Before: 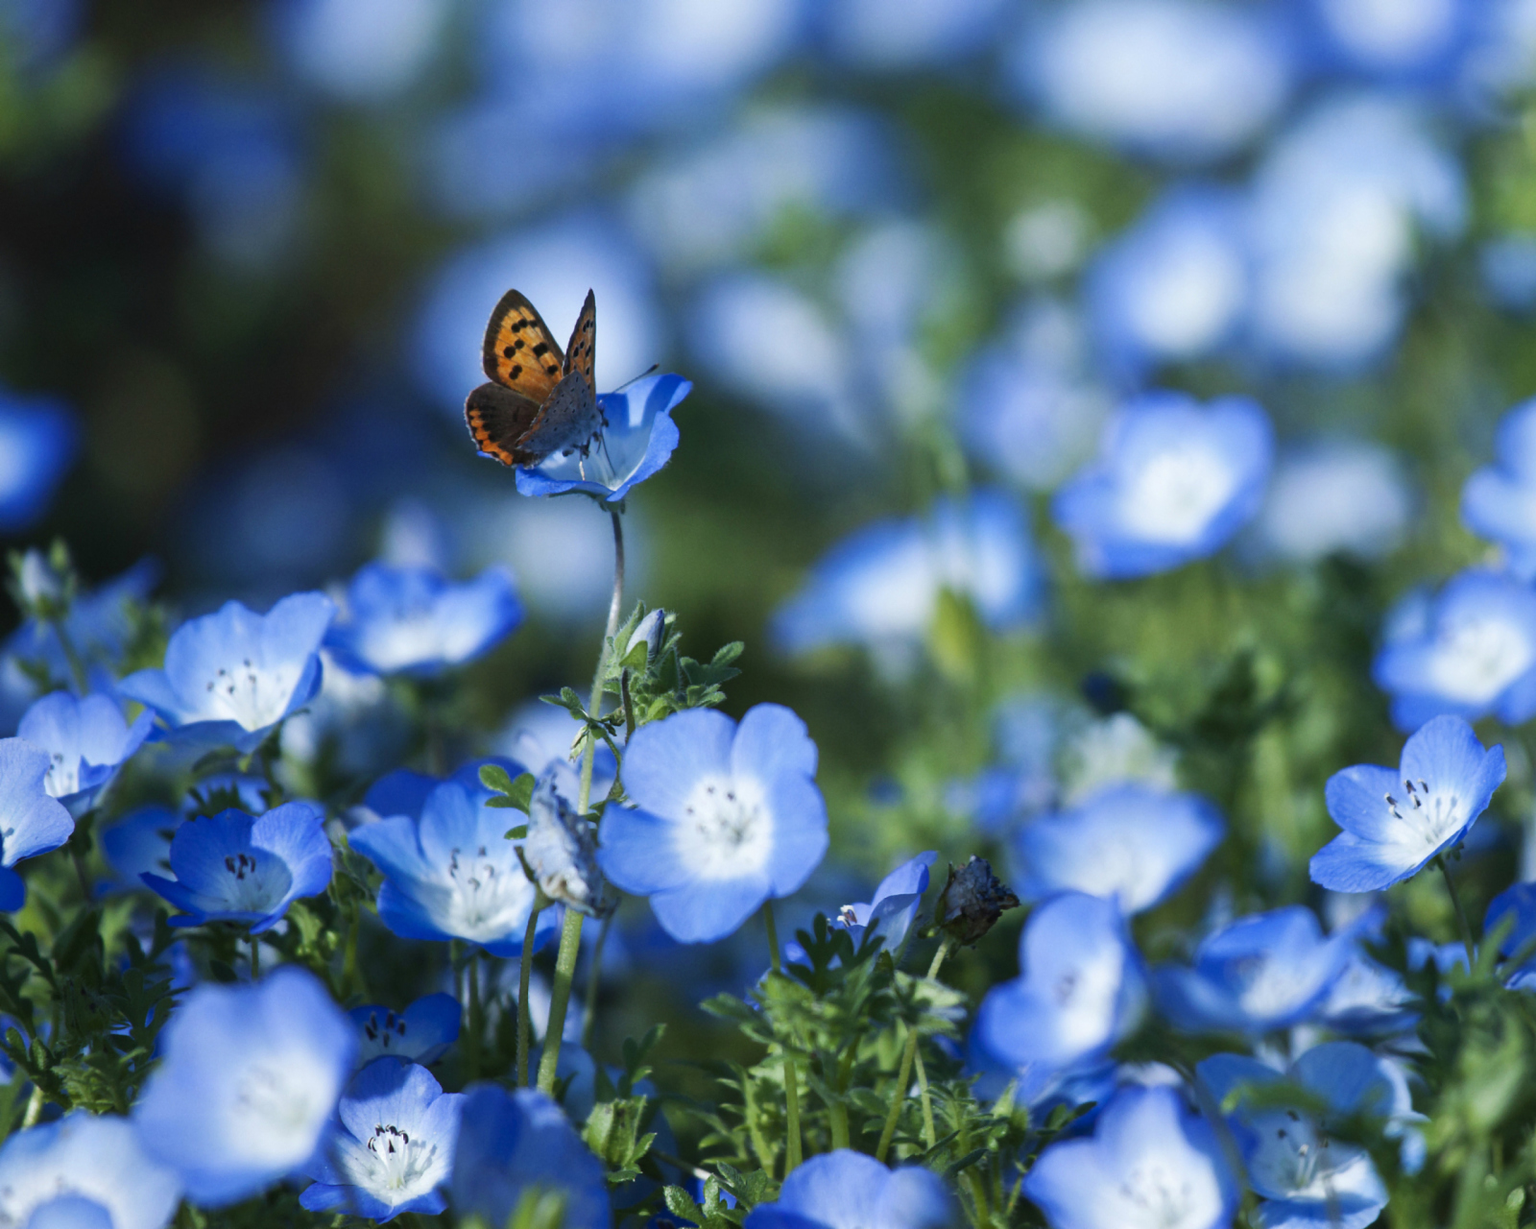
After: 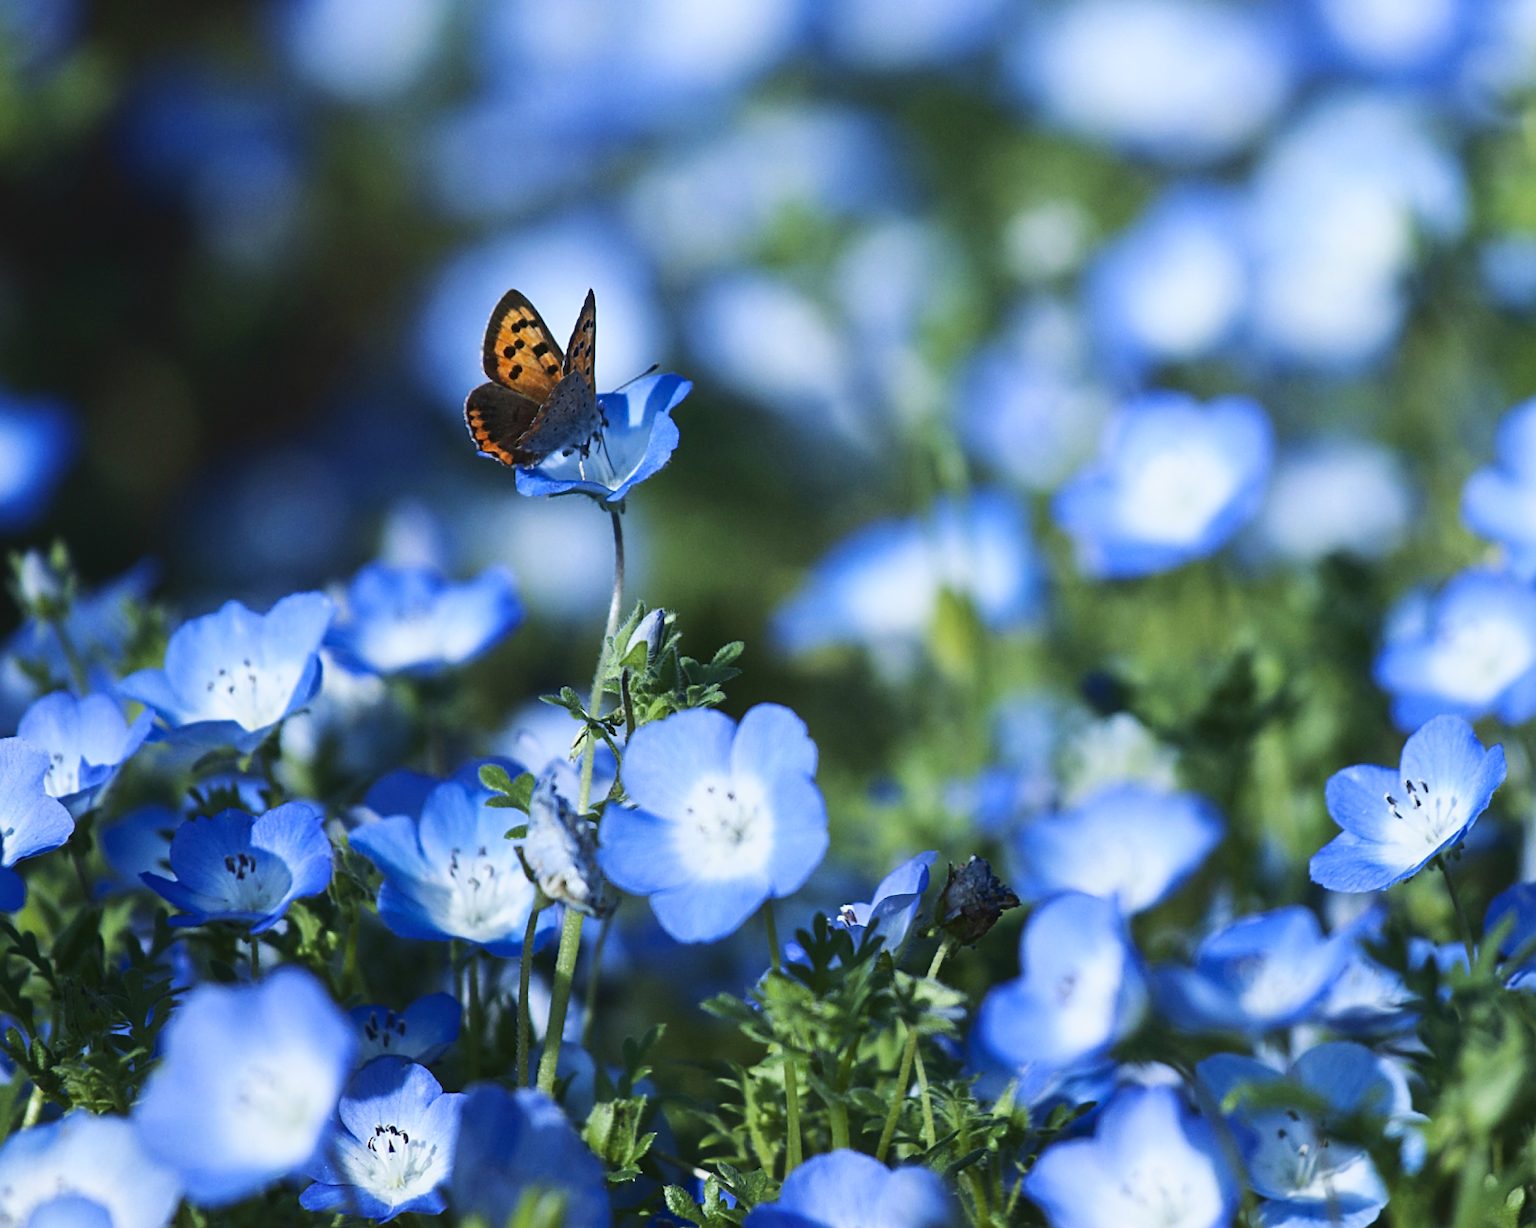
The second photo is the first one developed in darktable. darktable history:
tone curve: curves: ch0 [(0, 0.039) (0.104, 0.103) (0.273, 0.267) (0.448, 0.487) (0.704, 0.761) (0.886, 0.922) (0.994, 0.971)]; ch1 [(0, 0) (0.335, 0.298) (0.446, 0.413) (0.485, 0.487) (0.515, 0.503) (0.566, 0.563) (0.641, 0.655) (1, 1)]; ch2 [(0, 0) (0.314, 0.301) (0.421, 0.411) (0.502, 0.494) (0.528, 0.54) (0.557, 0.559) (0.612, 0.62) (0.722, 0.686) (1, 1)], color space Lab, linked channels, preserve colors none
sharpen: on, module defaults
